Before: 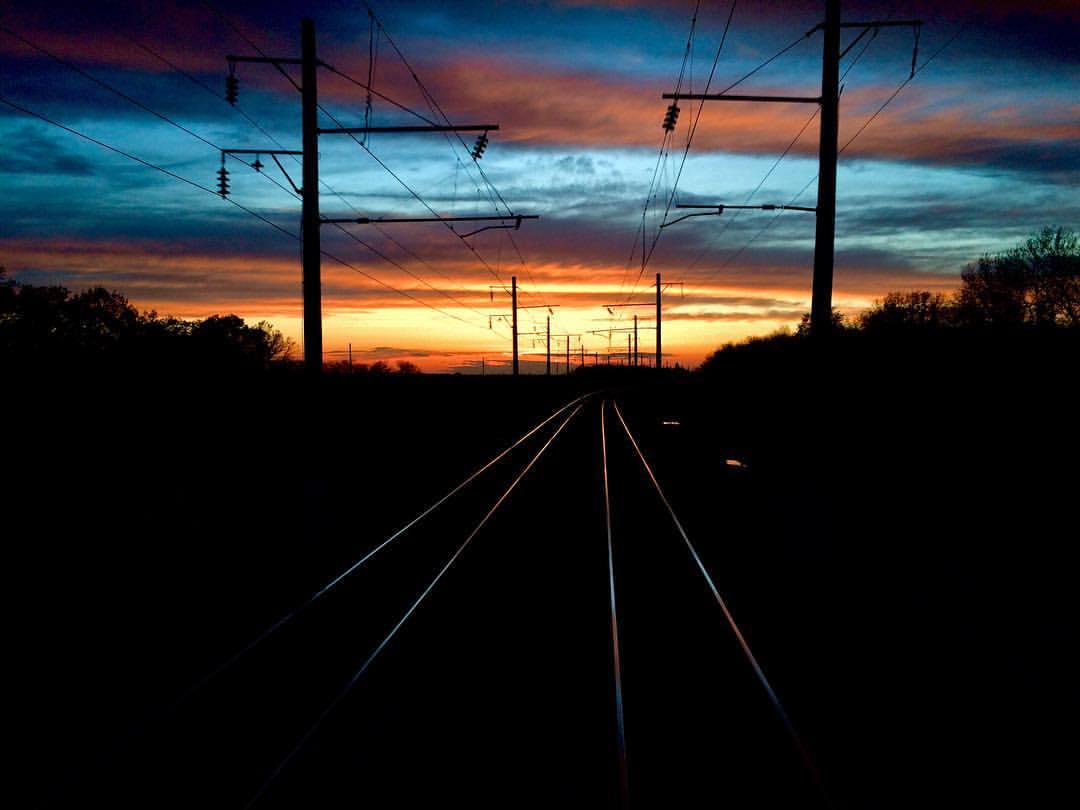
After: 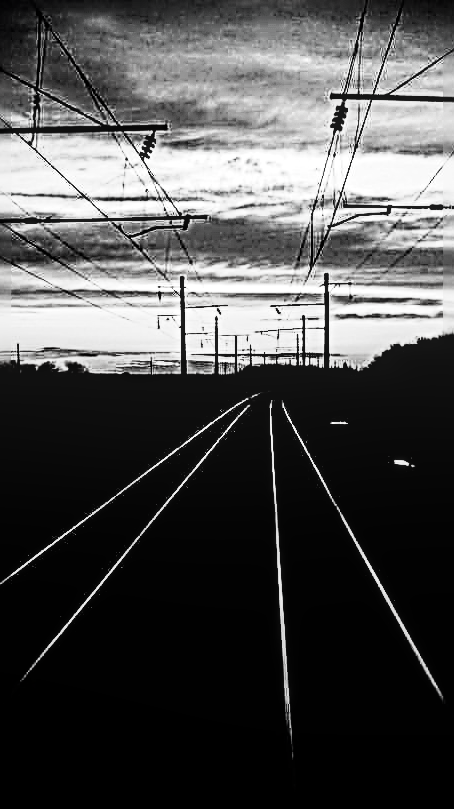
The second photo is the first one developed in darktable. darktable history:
local contrast: on, module defaults
contrast brightness saturation: contrast -0.025, brightness -0.6, saturation -0.993
crop: left 30.832%, right 27.04%
base curve: curves: ch0 [(0, 0) (0.007, 0.004) (0.027, 0.03) (0.046, 0.07) (0.207, 0.54) (0.442, 0.872) (0.673, 0.972) (1, 1)], preserve colors none
sharpen: radius 4.053, amount 1.997
exposure: exposure 1.231 EV, compensate highlight preservation false
